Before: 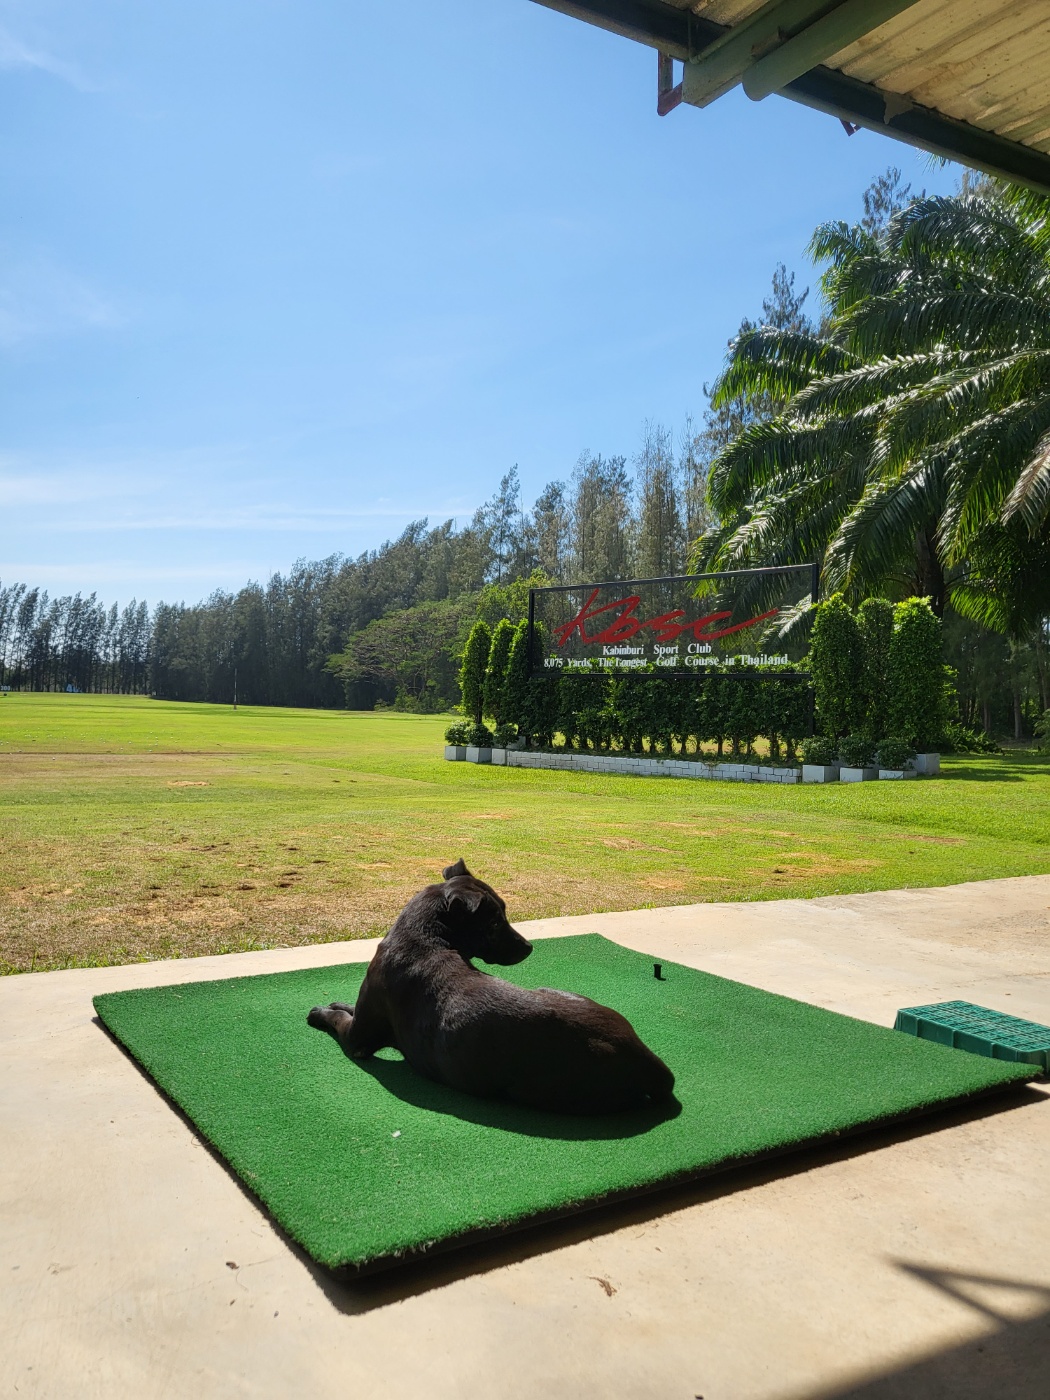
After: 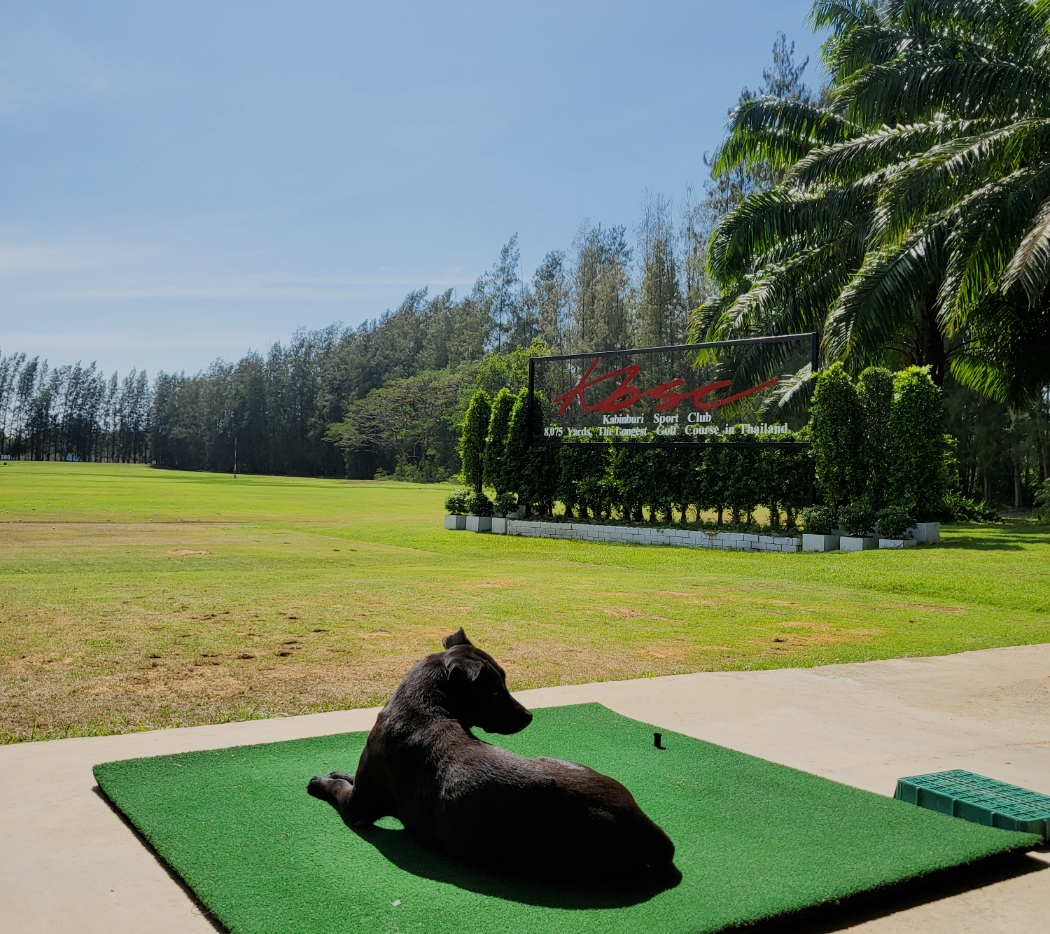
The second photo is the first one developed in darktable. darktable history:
crop: top 16.554%, bottom 16.729%
filmic rgb: black relative exposure -7.65 EV, white relative exposure 4.56 EV, hardness 3.61
